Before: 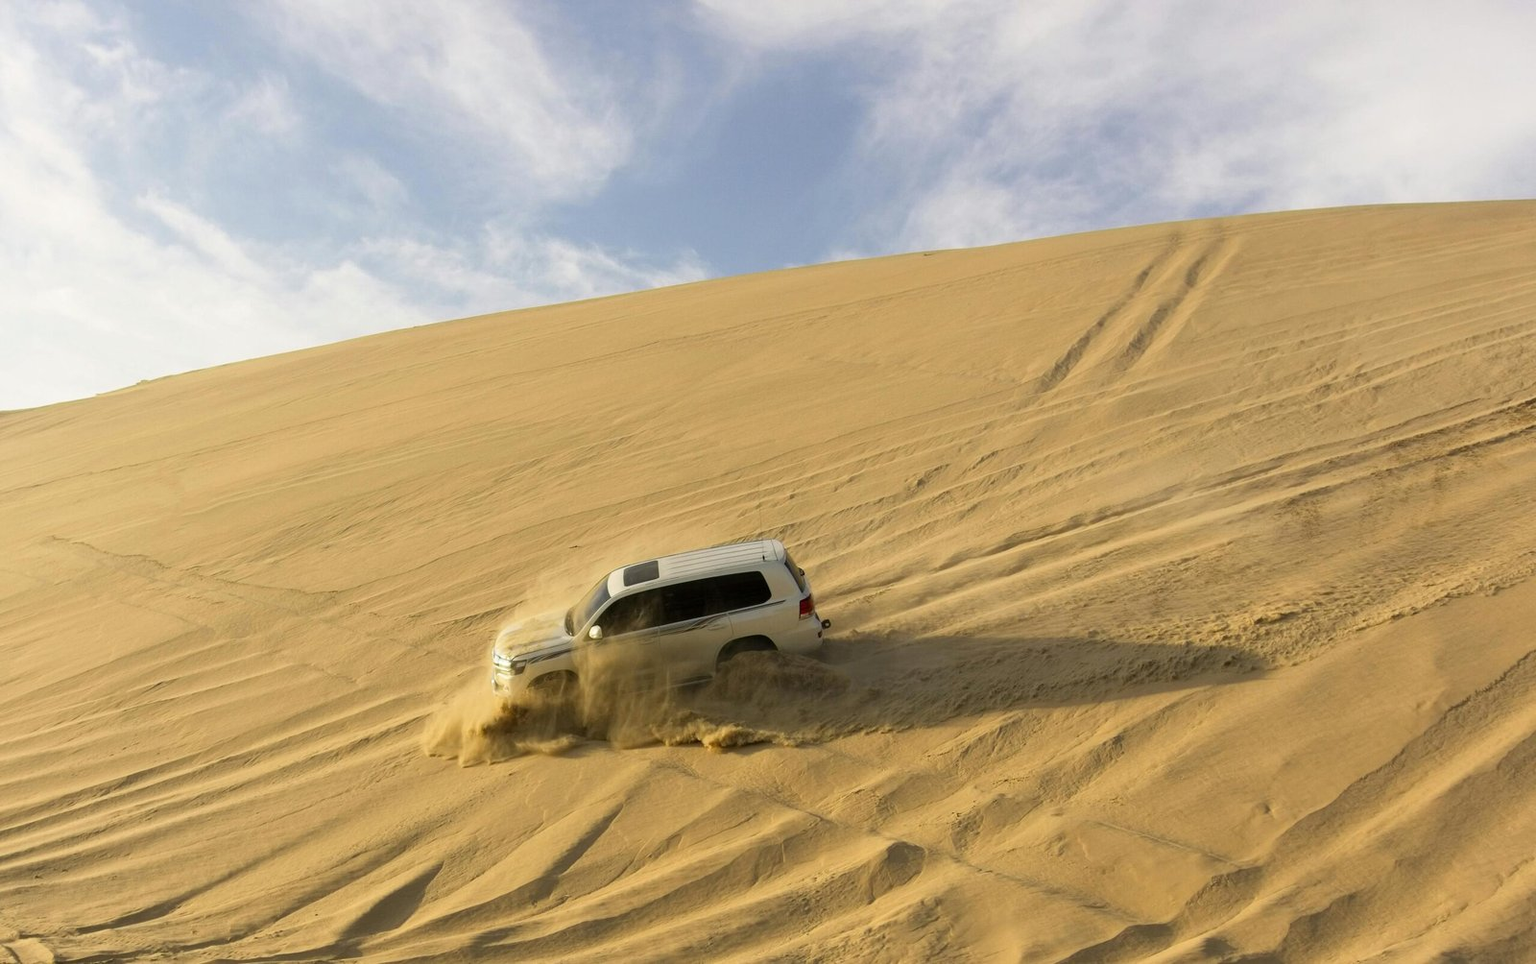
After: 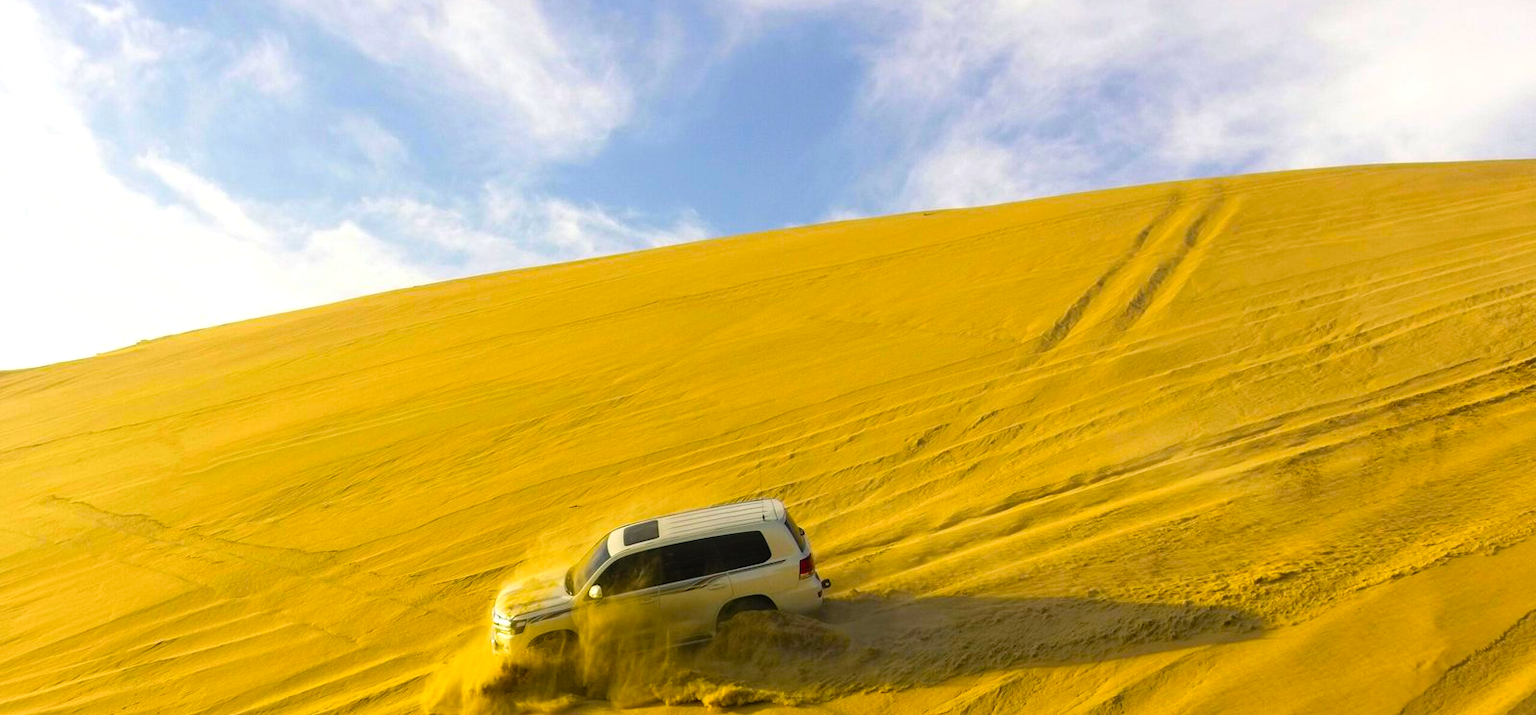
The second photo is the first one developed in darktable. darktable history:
color balance rgb: shadows lift › chroma 1.94%, shadows lift › hue 265.19°, linear chroma grading › global chroma 14.387%, perceptual saturation grading › global saturation 30.911%, perceptual brilliance grading › highlights 7.684%, perceptual brilliance grading › mid-tones 3.865%, perceptual brilliance grading › shadows 2.358%, global vibrance 30.382%
local contrast: detail 110%
crop: top 4.208%, bottom 21.52%
